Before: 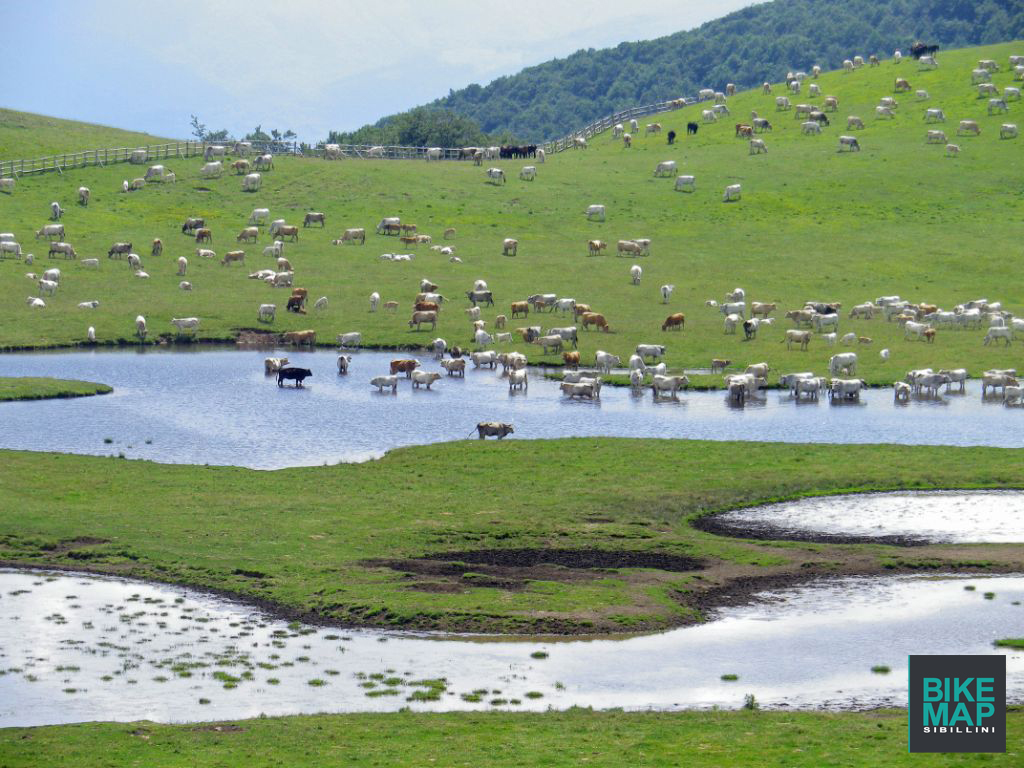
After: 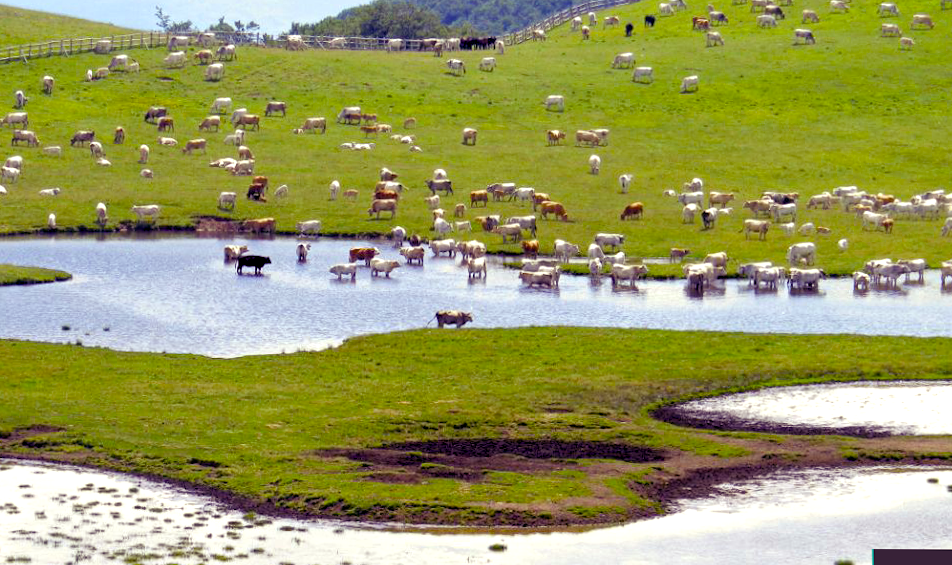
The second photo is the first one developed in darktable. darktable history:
color balance rgb: shadows lift › luminance -21.66%, shadows lift › chroma 8.98%, shadows lift › hue 283.37°, power › chroma 1.55%, power › hue 25.59°, highlights gain › luminance 6.08%, highlights gain › chroma 2.55%, highlights gain › hue 90°, global offset › luminance -0.87%, perceptual saturation grading › global saturation 27.49%, perceptual saturation grading › highlights -28.39%, perceptual saturation grading › mid-tones 15.22%, perceptual saturation grading › shadows 33.98%, perceptual brilliance grading › highlights 10%, perceptual brilliance grading › mid-tones 5%
crop and rotate: left 2.991%, top 13.302%, right 1.981%, bottom 12.636%
rotate and perspective: rotation 0.226°, lens shift (vertical) -0.042, crop left 0.023, crop right 0.982, crop top 0.006, crop bottom 0.994
